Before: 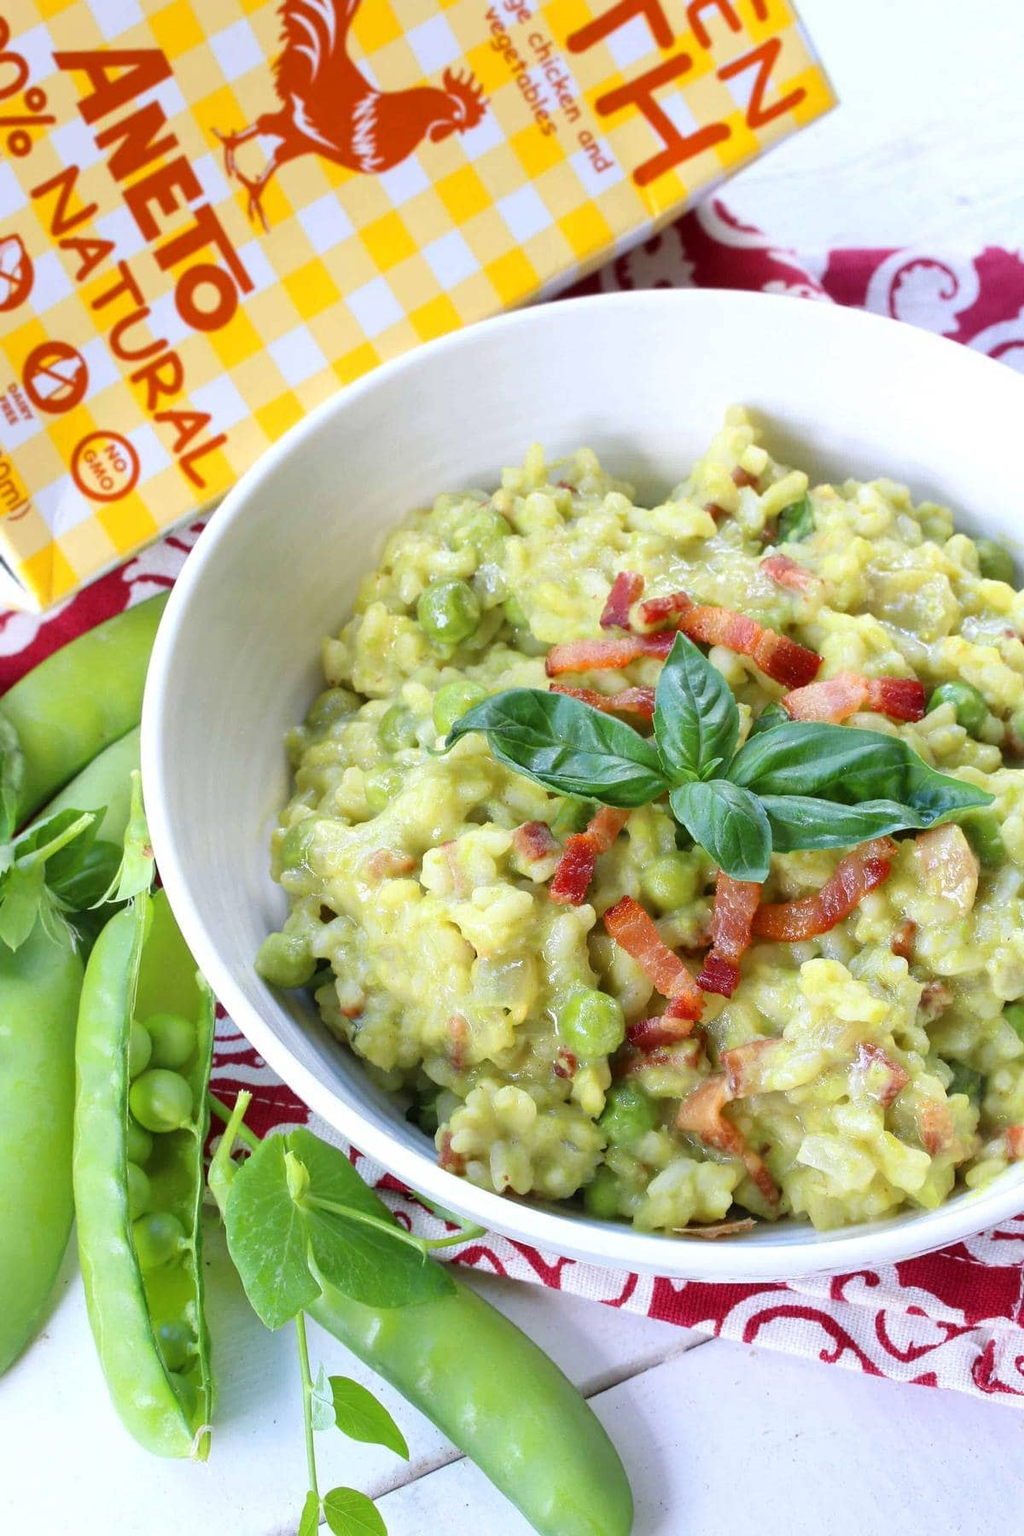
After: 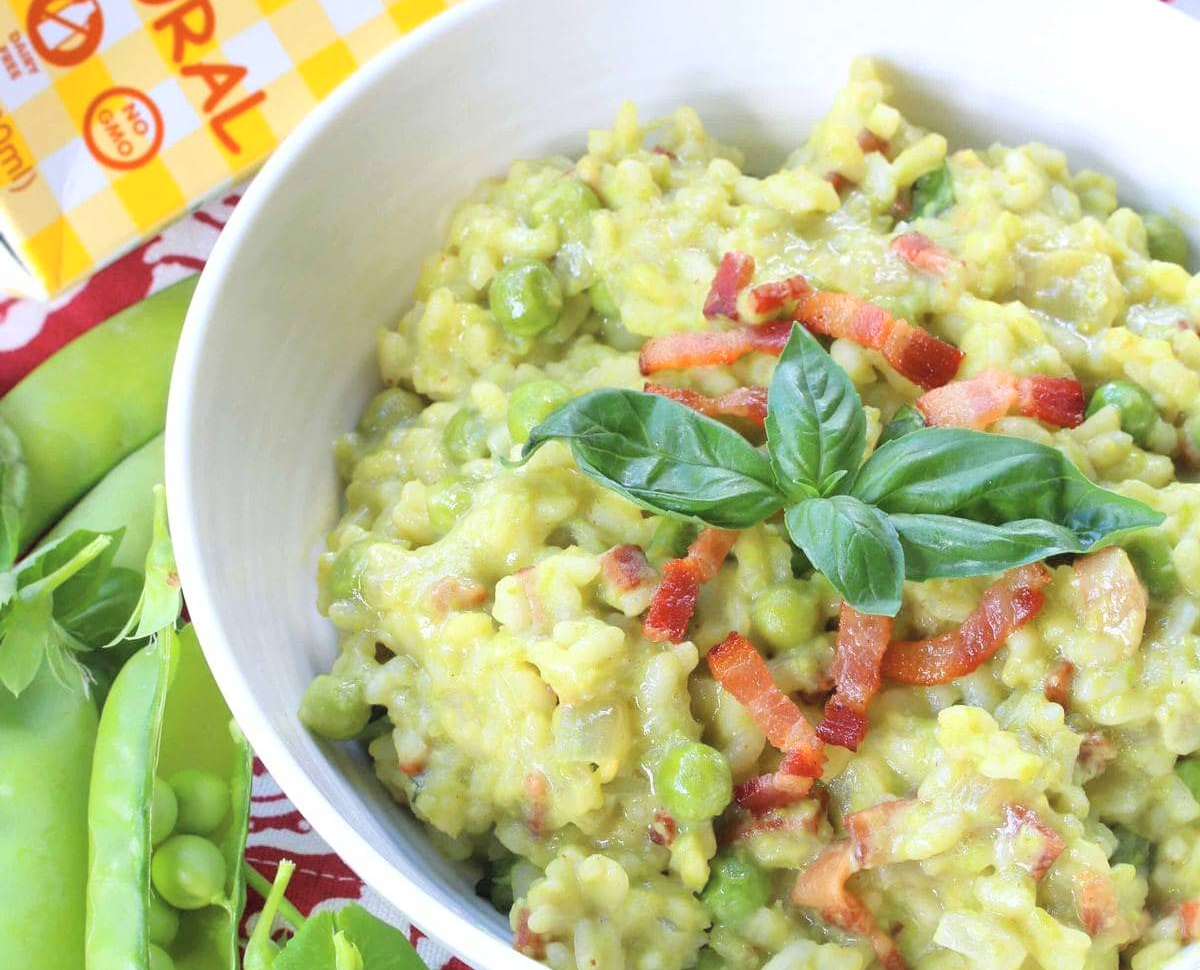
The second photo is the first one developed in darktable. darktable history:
crop and rotate: top 23.245%, bottom 22.859%
contrast brightness saturation: brightness 0.153
